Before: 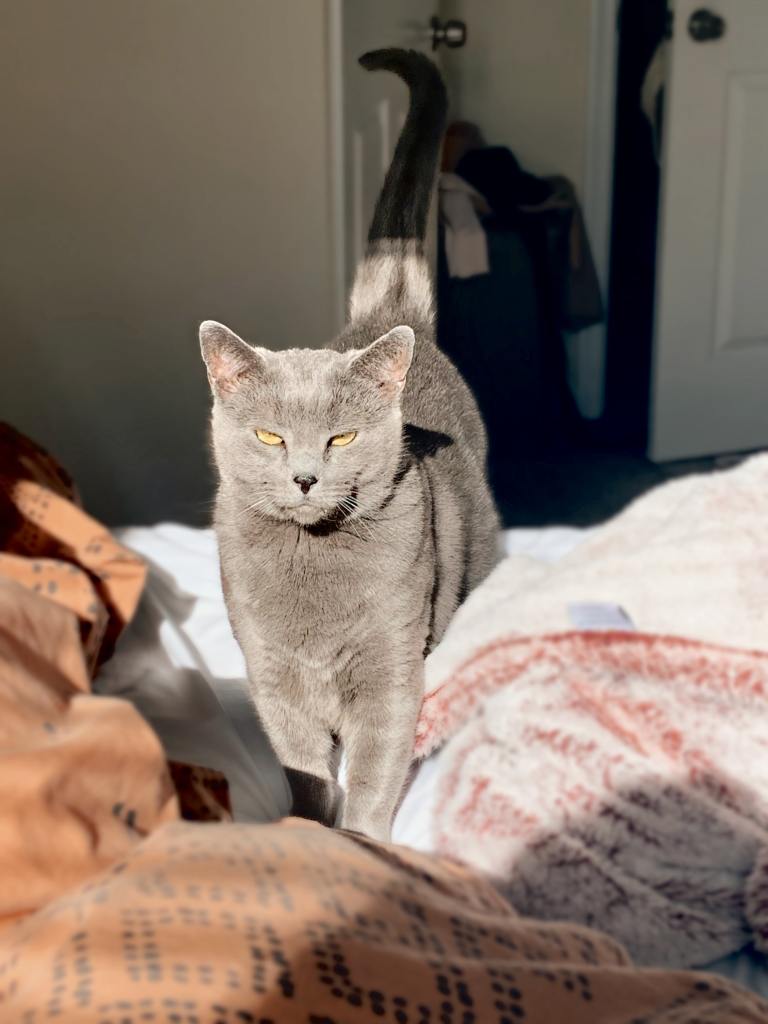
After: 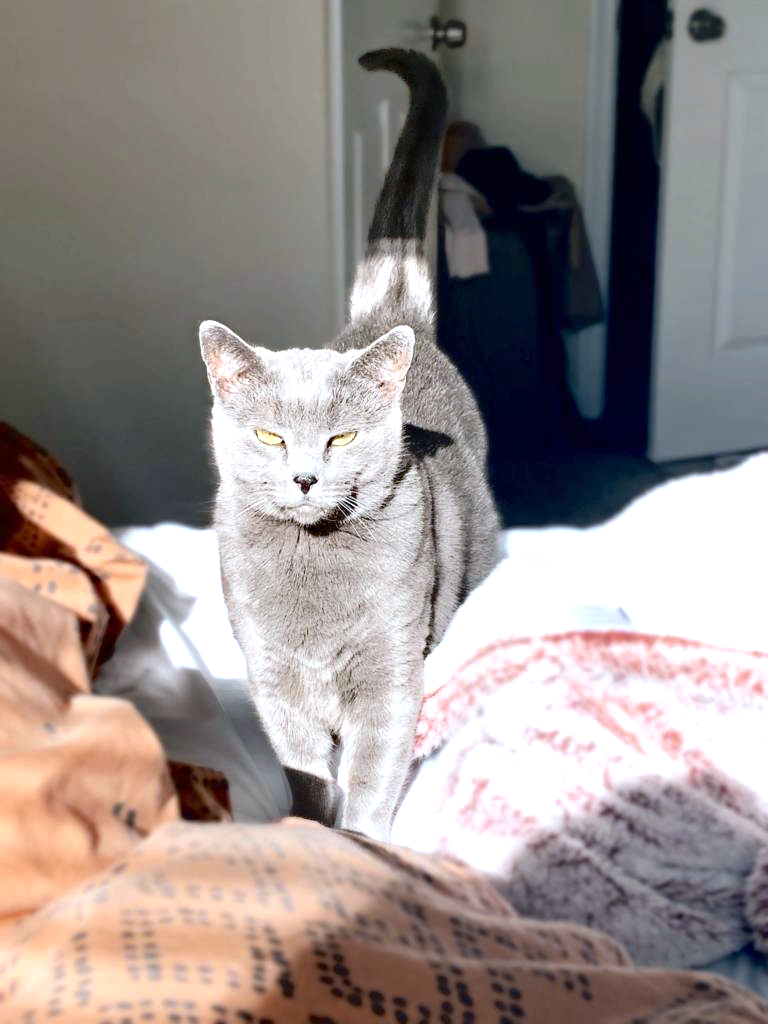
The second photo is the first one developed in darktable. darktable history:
white balance: red 0.931, blue 1.11
exposure: exposure 0.77 EV, compensate highlight preservation false
